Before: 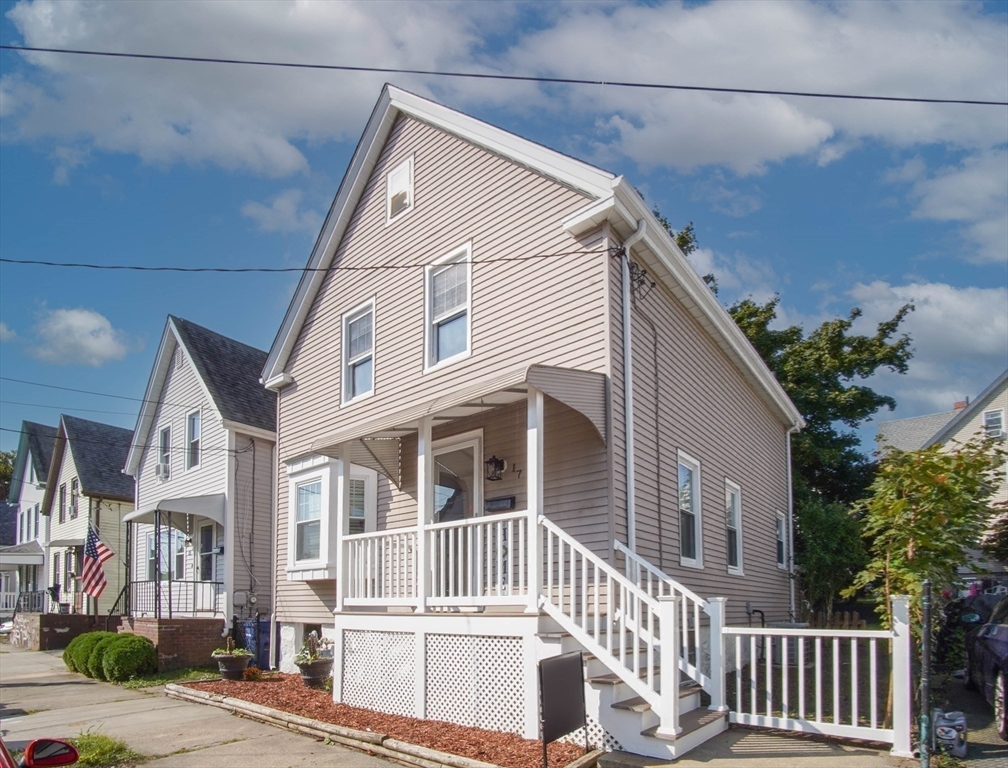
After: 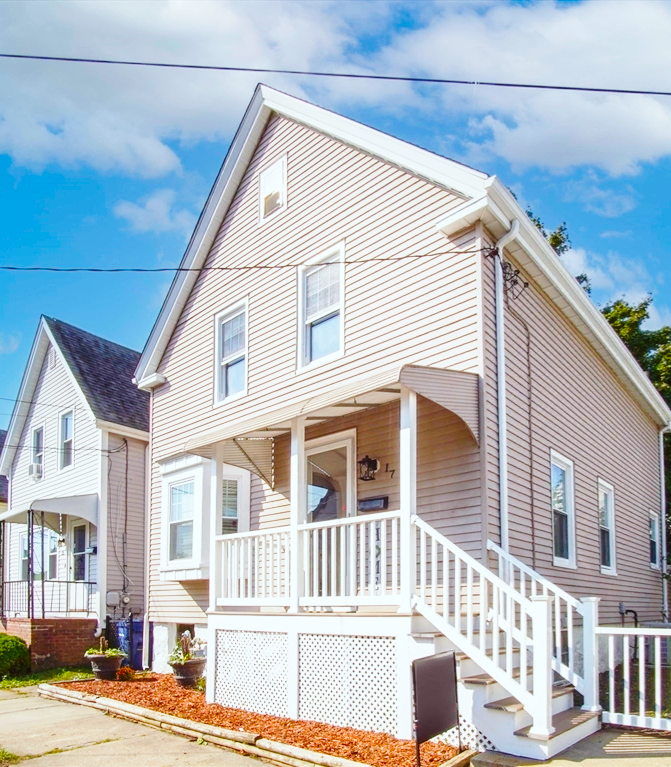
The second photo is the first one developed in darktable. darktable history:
crop and rotate: left 12.648%, right 20.685%
base curve: curves: ch0 [(0, 0) (0.028, 0.03) (0.121, 0.232) (0.46, 0.748) (0.859, 0.968) (1, 1)], preserve colors none
color balance rgb: perceptual saturation grading › global saturation 30%, global vibrance 30%
color correction: highlights a* -2.73, highlights b* -2.09, shadows a* 2.41, shadows b* 2.73
